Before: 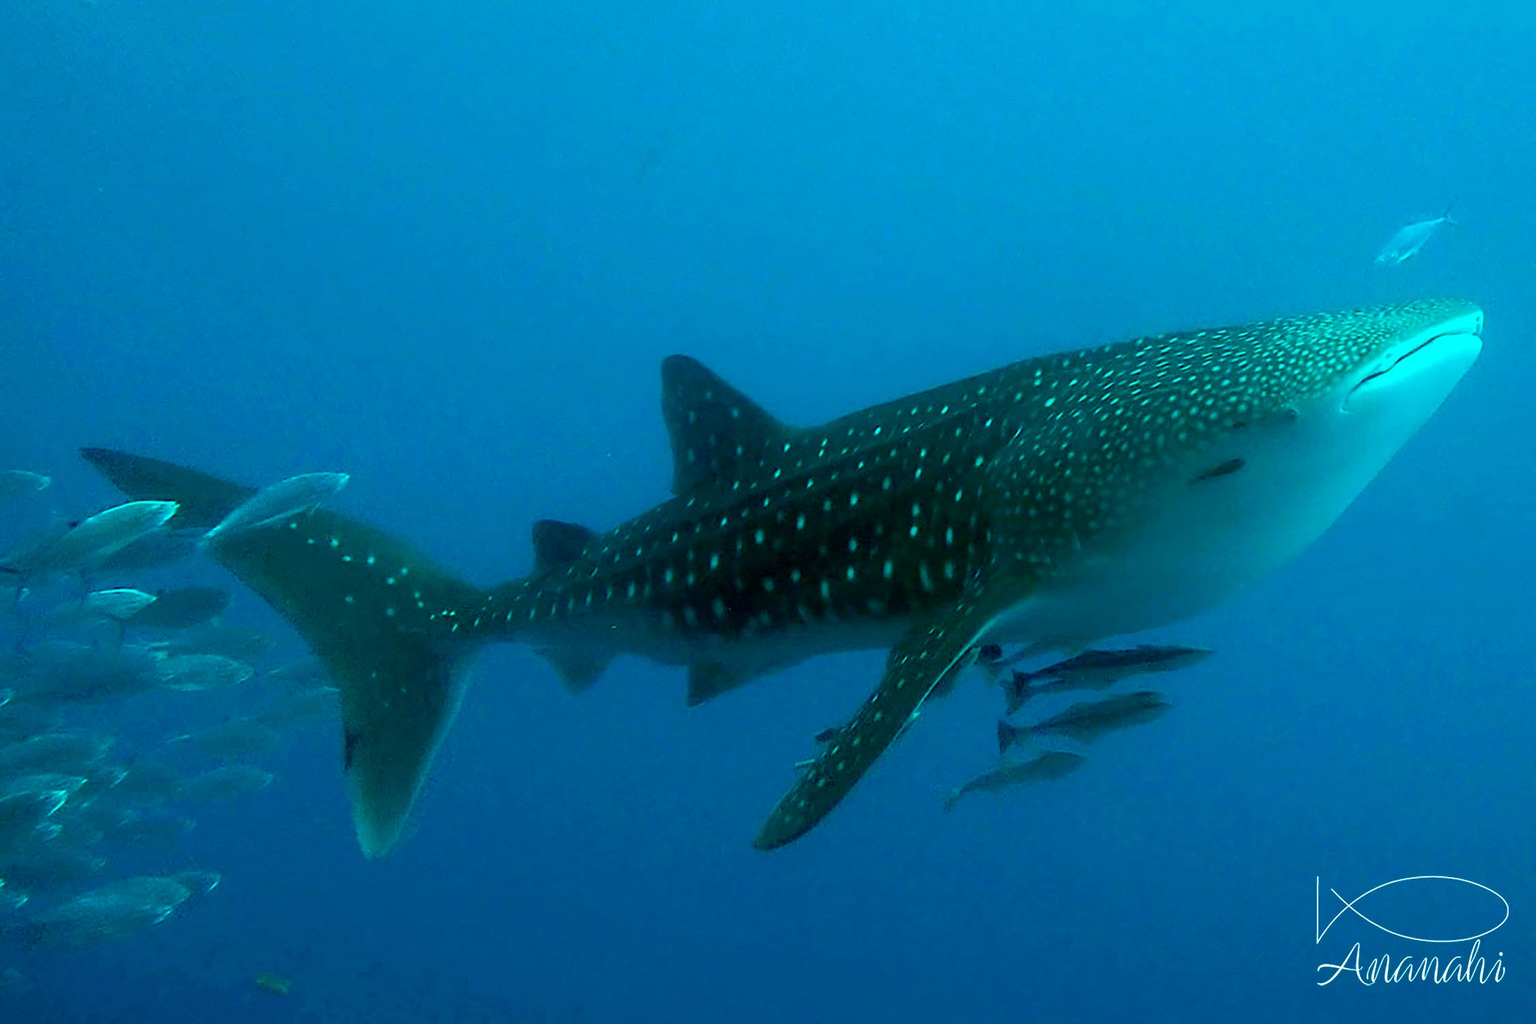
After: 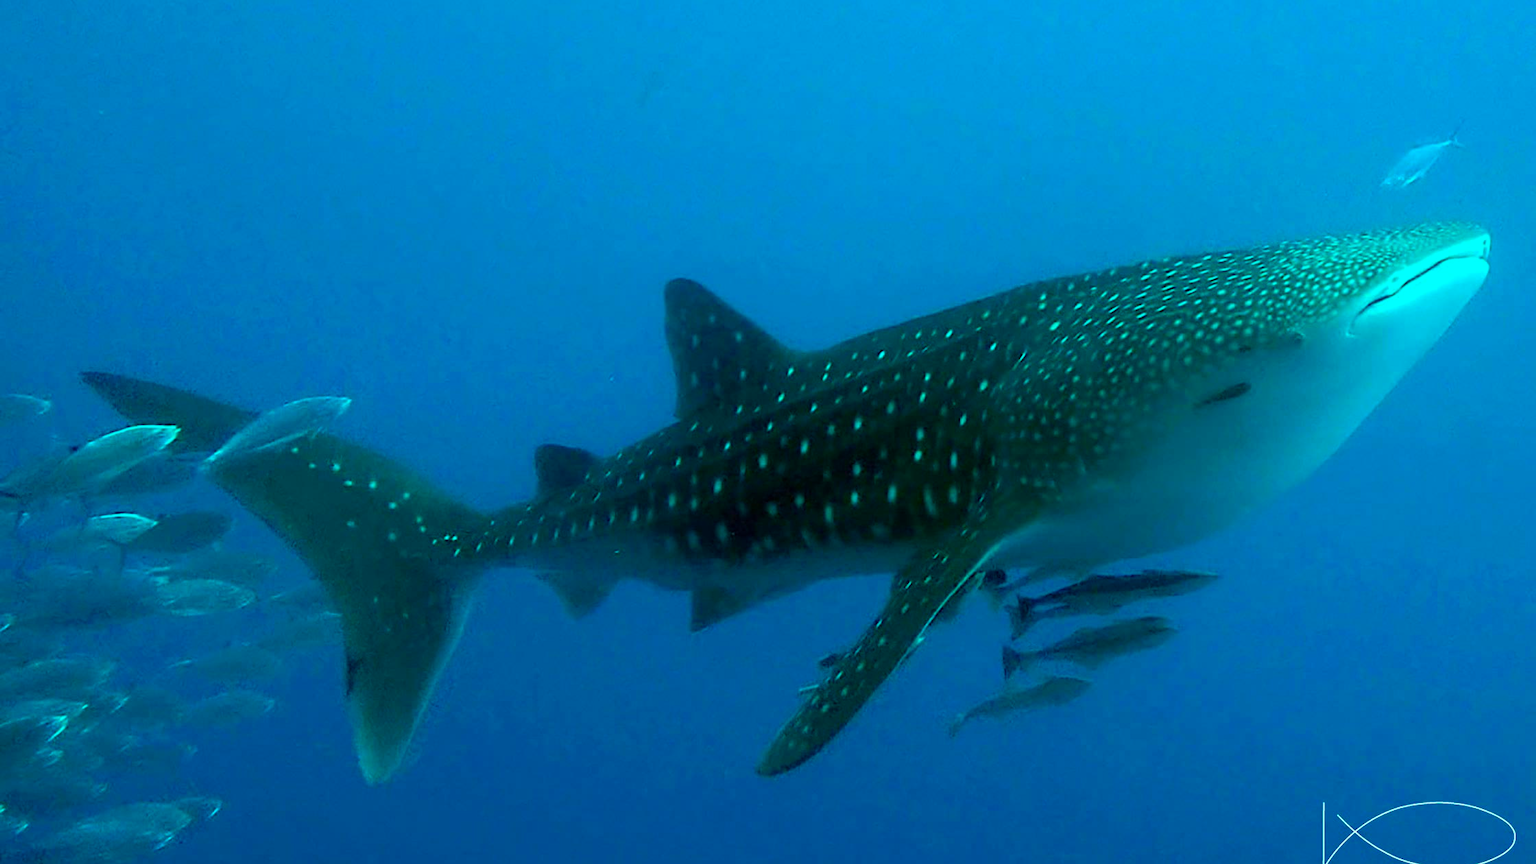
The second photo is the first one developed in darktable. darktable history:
color balance rgb: perceptual saturation grading › global saturation 30%, global vibrance 10%
crop: top 7.625%, bottom 8.027%
exposure: compensate highlight preservation false
color correction: saturation 0.98
